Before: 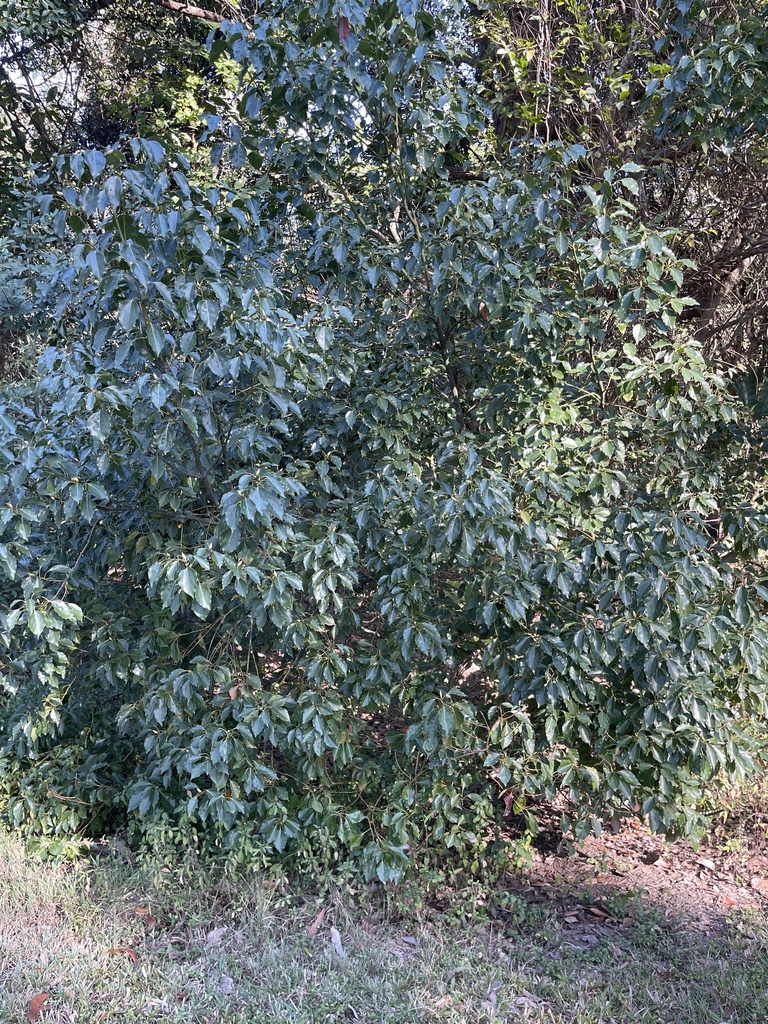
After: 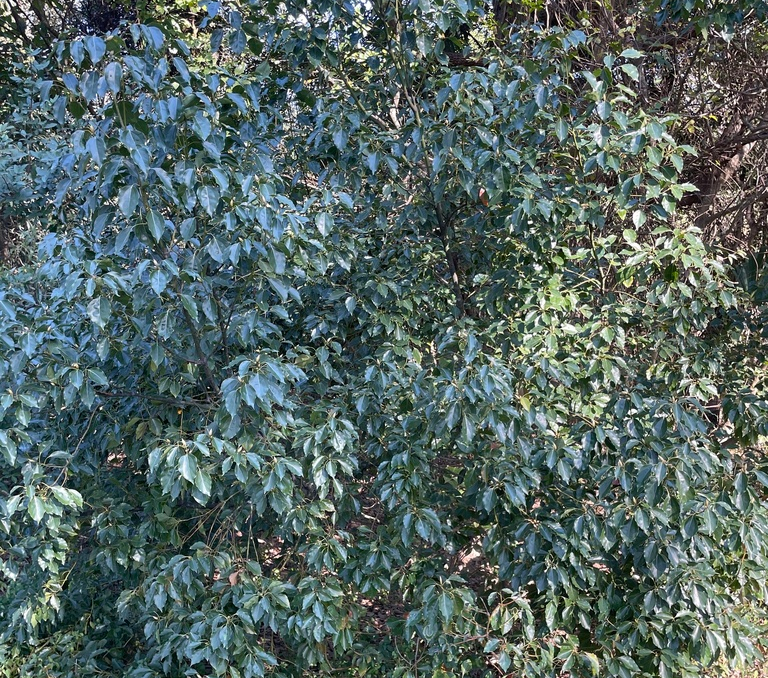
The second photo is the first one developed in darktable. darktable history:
crop: top 11.158%, bottom 22.559%
